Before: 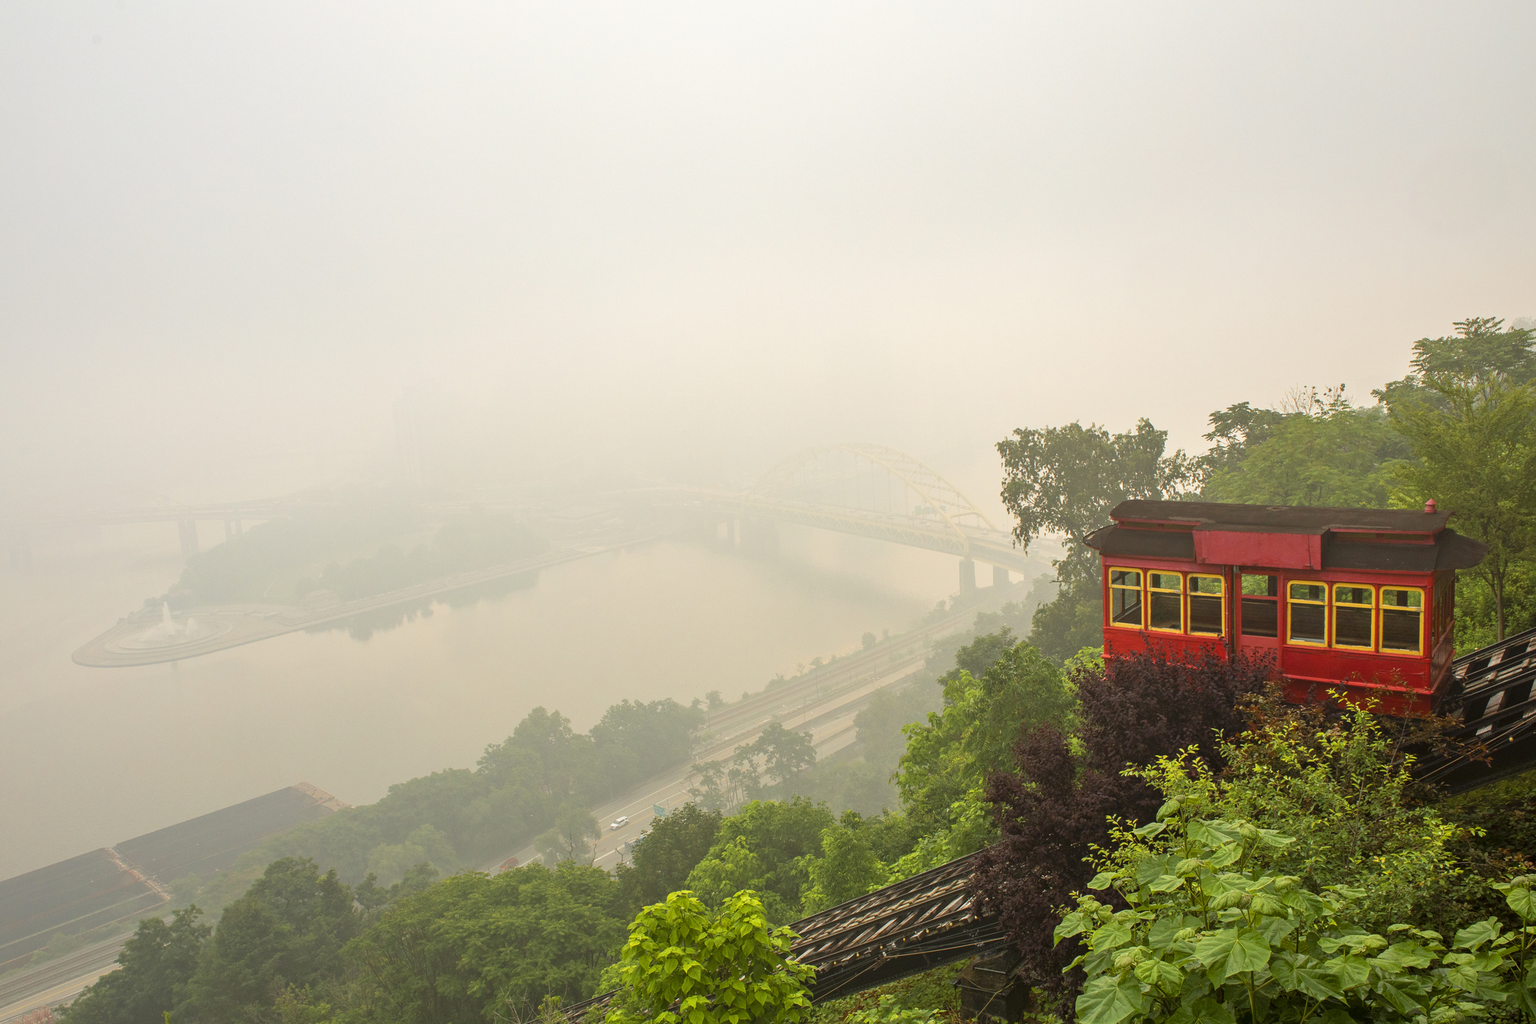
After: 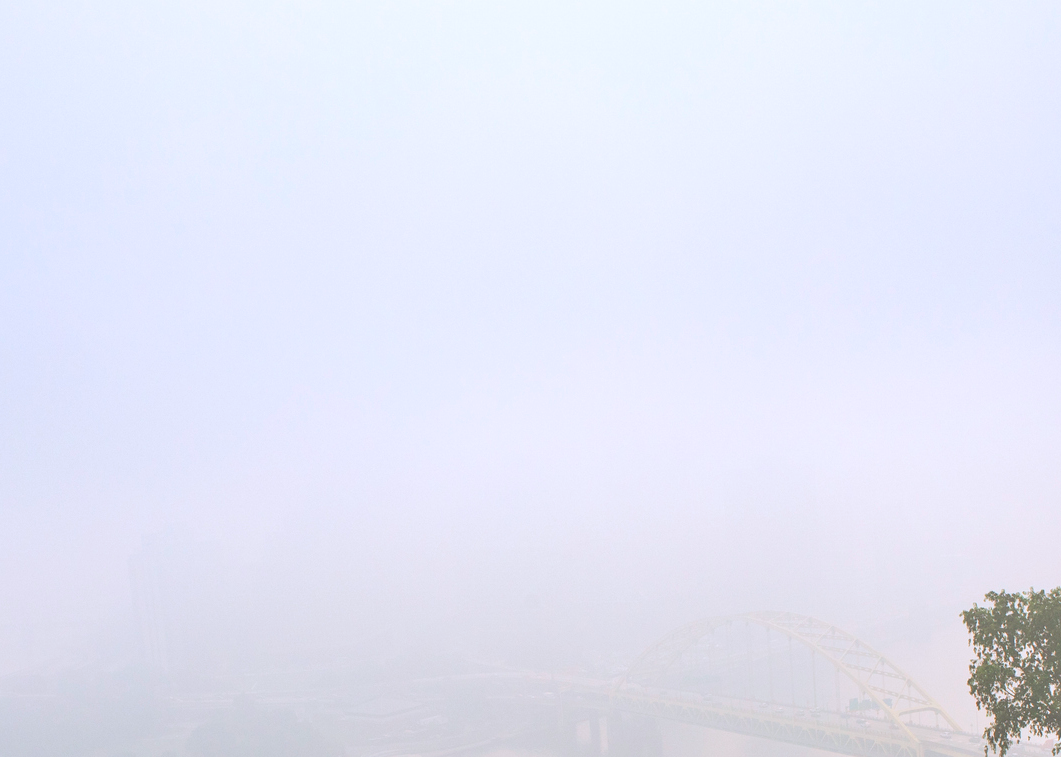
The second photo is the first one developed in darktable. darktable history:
color calibration: illuminant custom, x 0.373, y 0.388, temperature 4269.97 K
crop: left 19.556%, right 30.401%, bottom 46.458%
